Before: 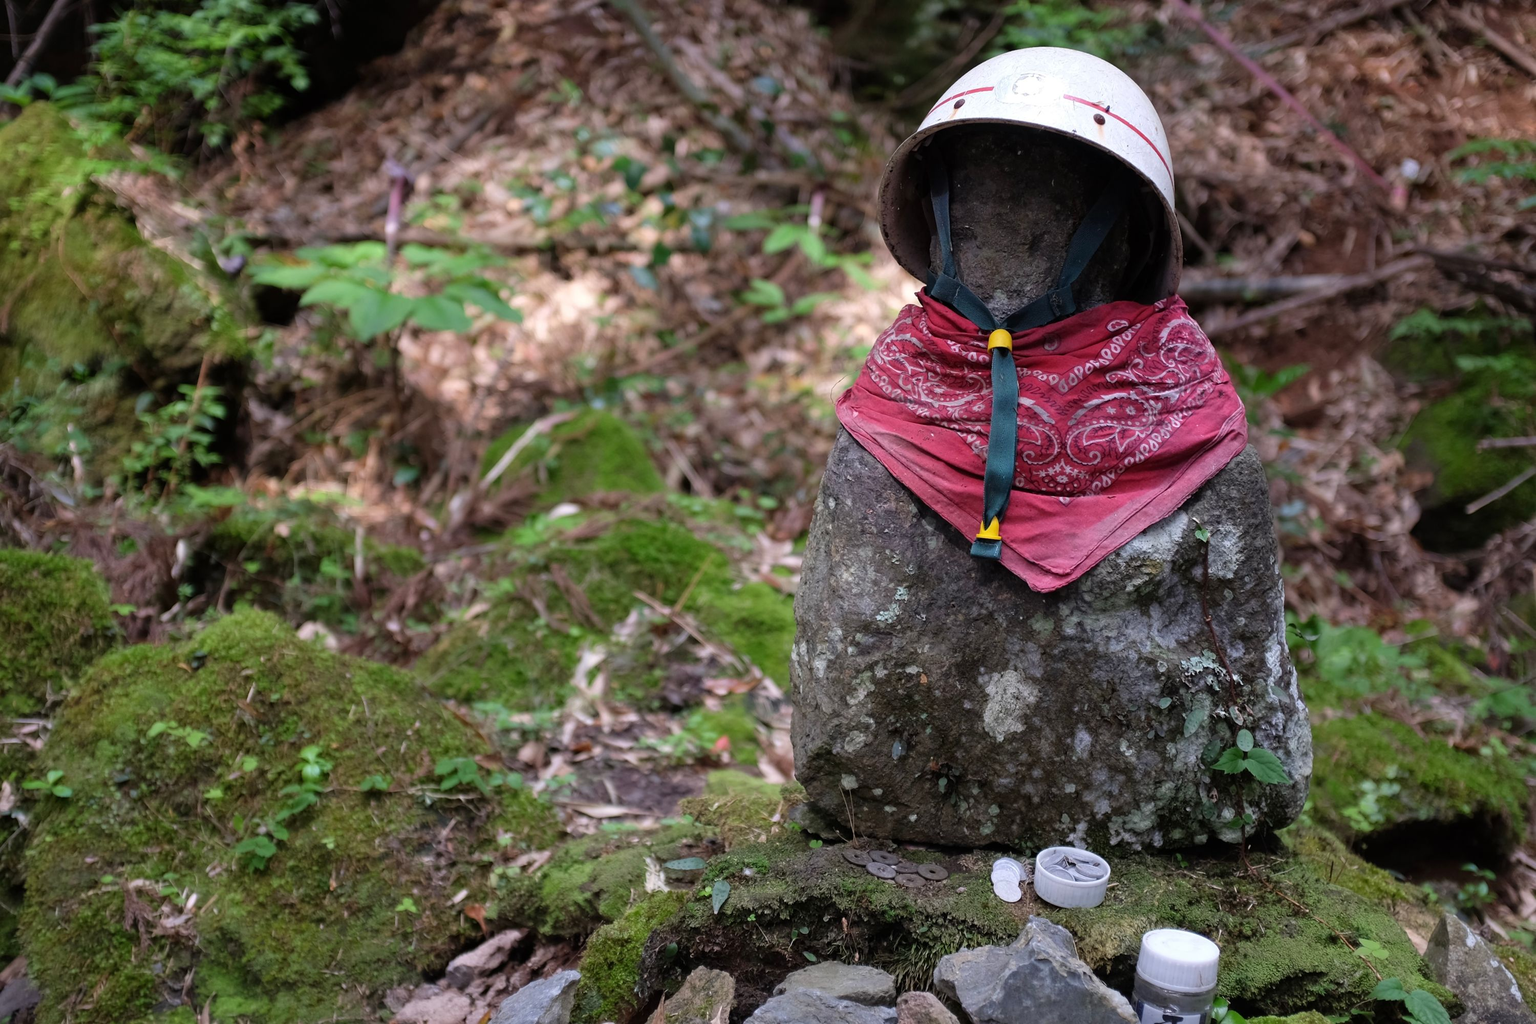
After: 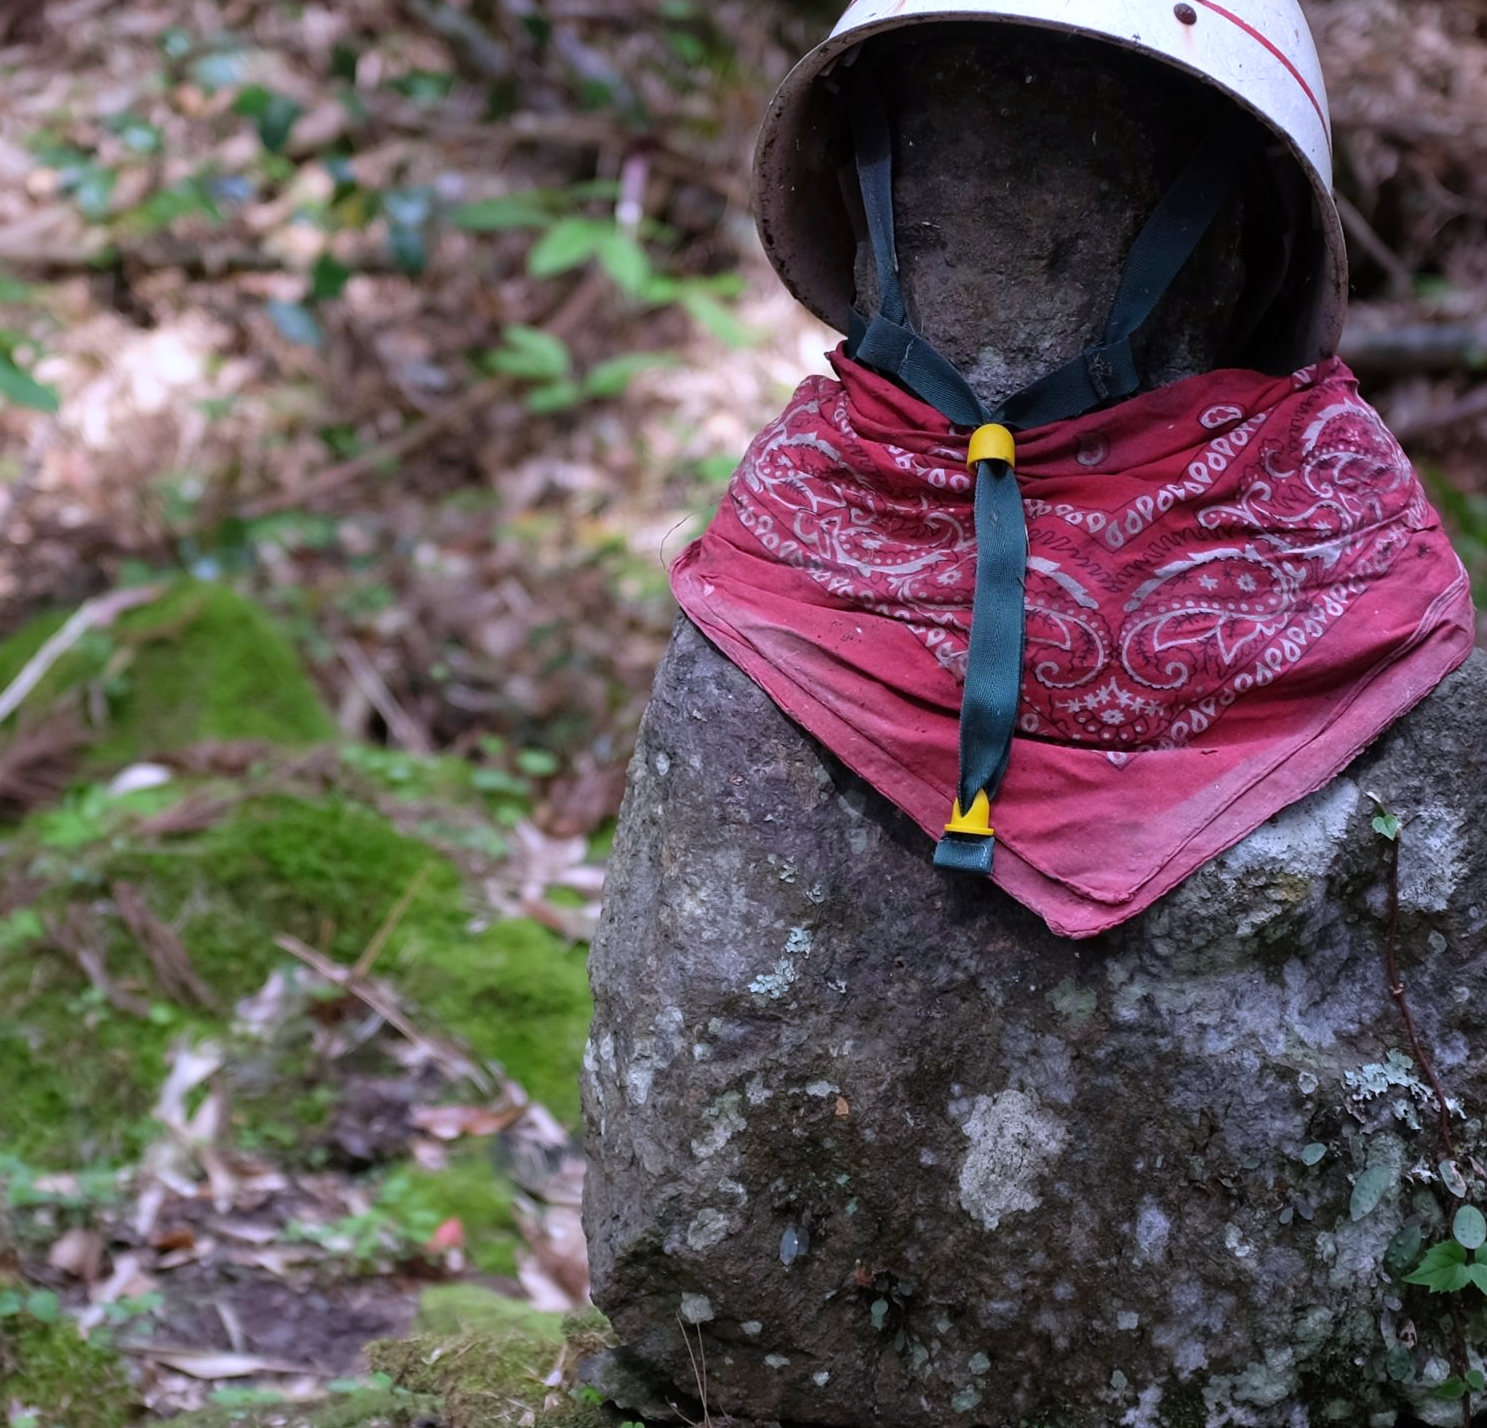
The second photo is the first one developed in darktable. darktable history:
crop: left 32.075%, top 10.976%, right 18.355%, bottom 17.596%
white balance: red 0.967, blue 1.119, emerald 0.756
